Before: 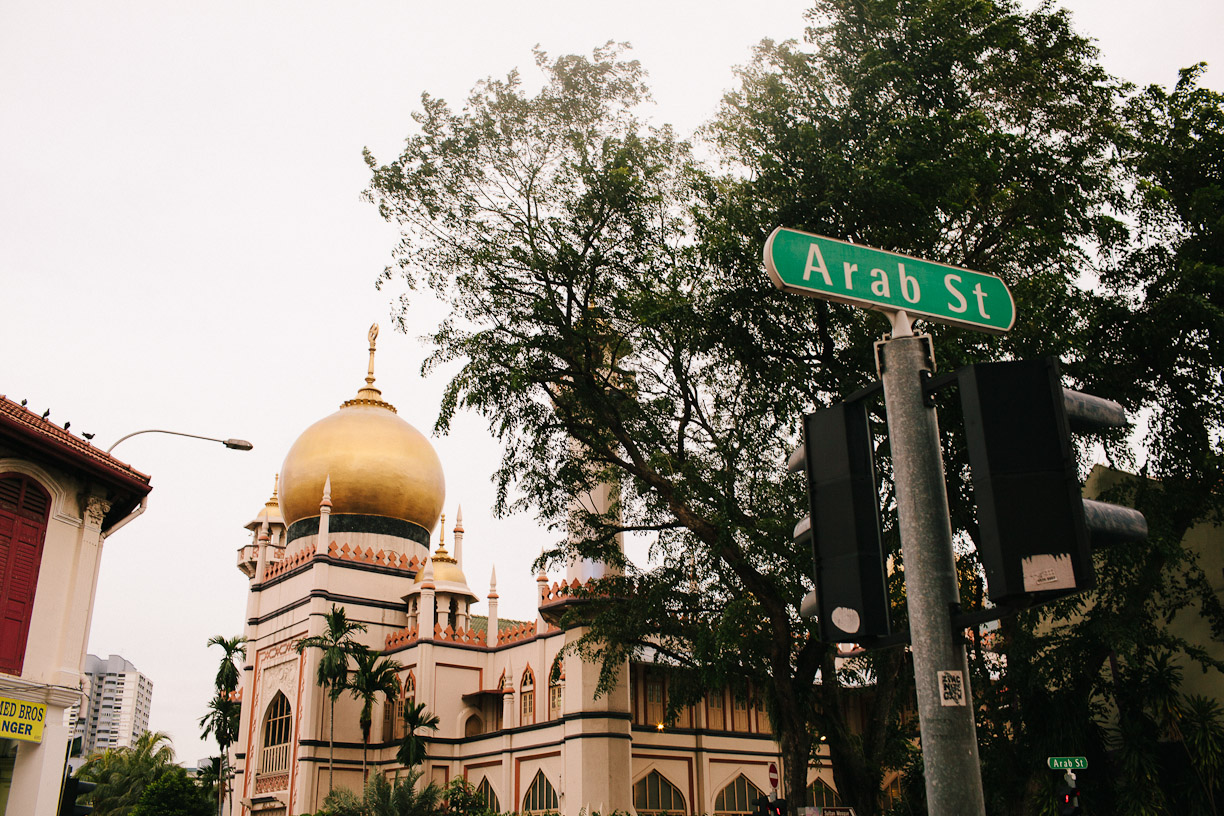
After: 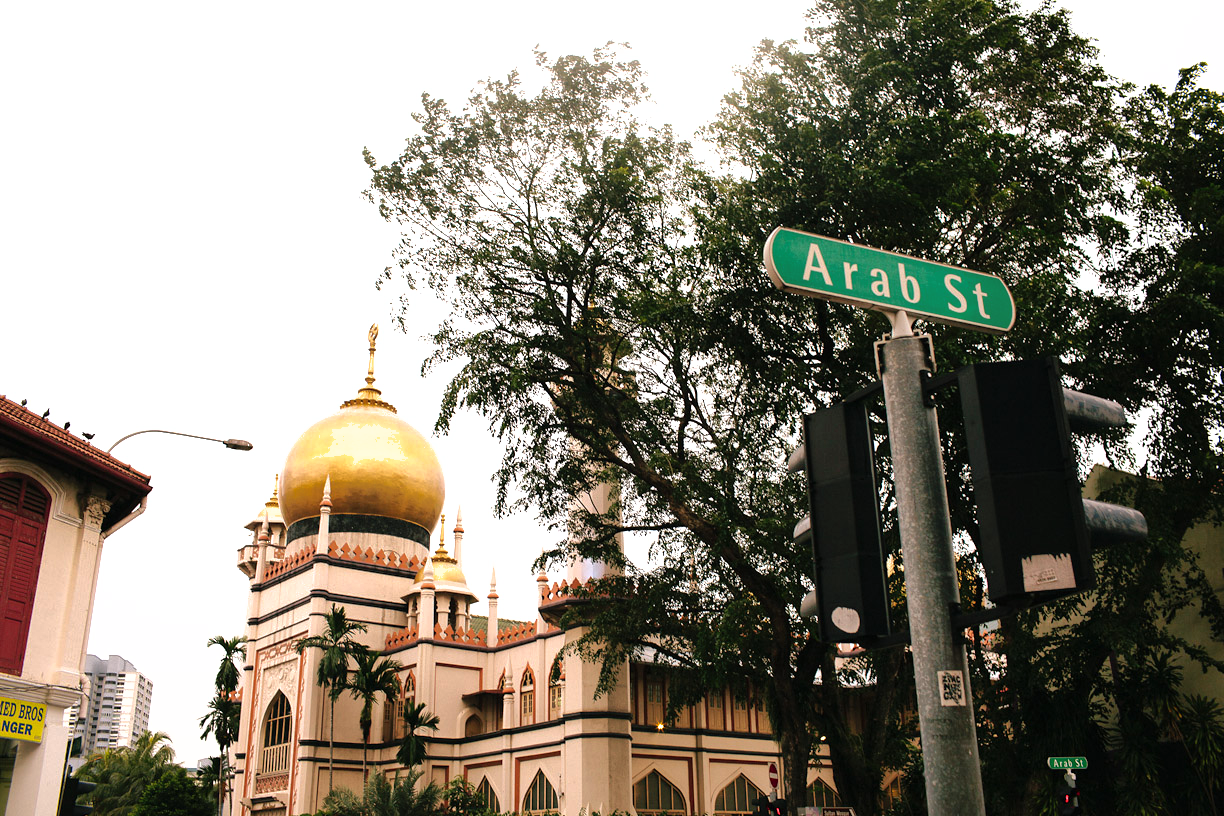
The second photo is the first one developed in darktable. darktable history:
tone equalizer: -8 EV -0.75 EV, -7 EV -0.7 EV, -6 EV -0.6 EV, -5 EV -0.4 EV, -3 EV 0.4 EV, -2 EV 0.6 EV, -1 EV 0.7 EV, +0 EV 0.75 EV, edges refinement/feathering 500, mask exposure compensation -1.57 EV, preserve details no
white balance: red 0.986, blue 1.01
shadows and highlights: on, module defaults
